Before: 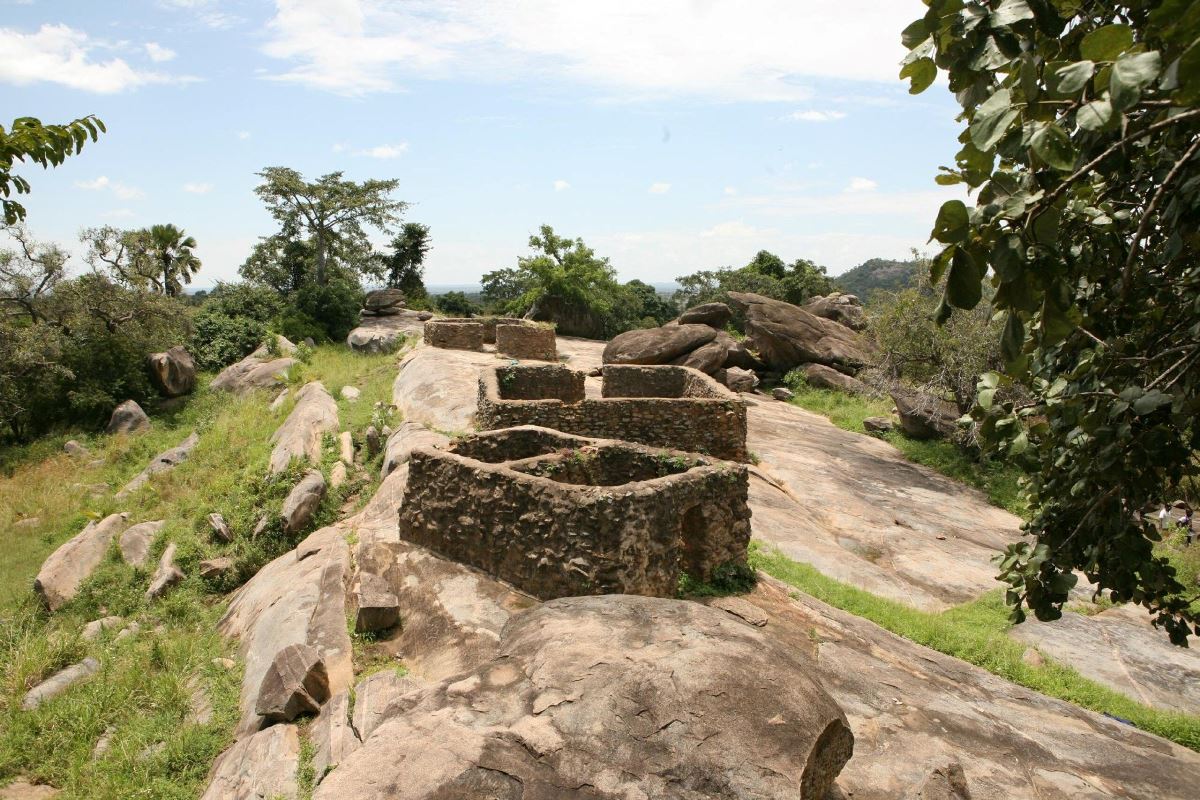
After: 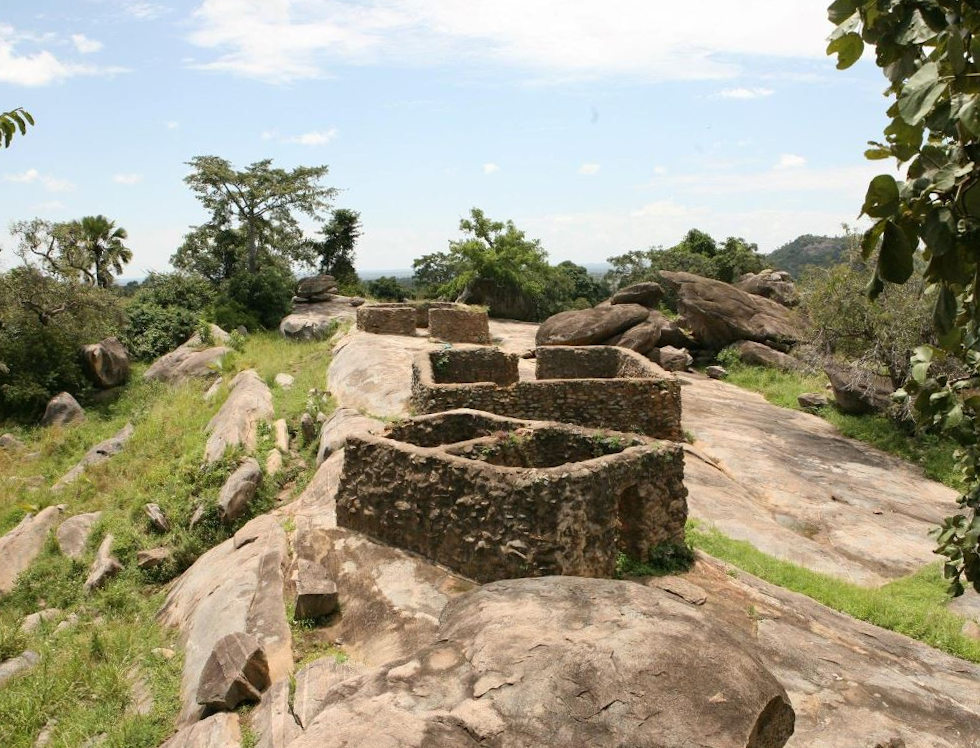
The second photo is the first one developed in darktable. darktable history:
crop and rotate: angle 1.22°, left 4.127%, top 0.859%, right 11.571%, bottom 2.569%
